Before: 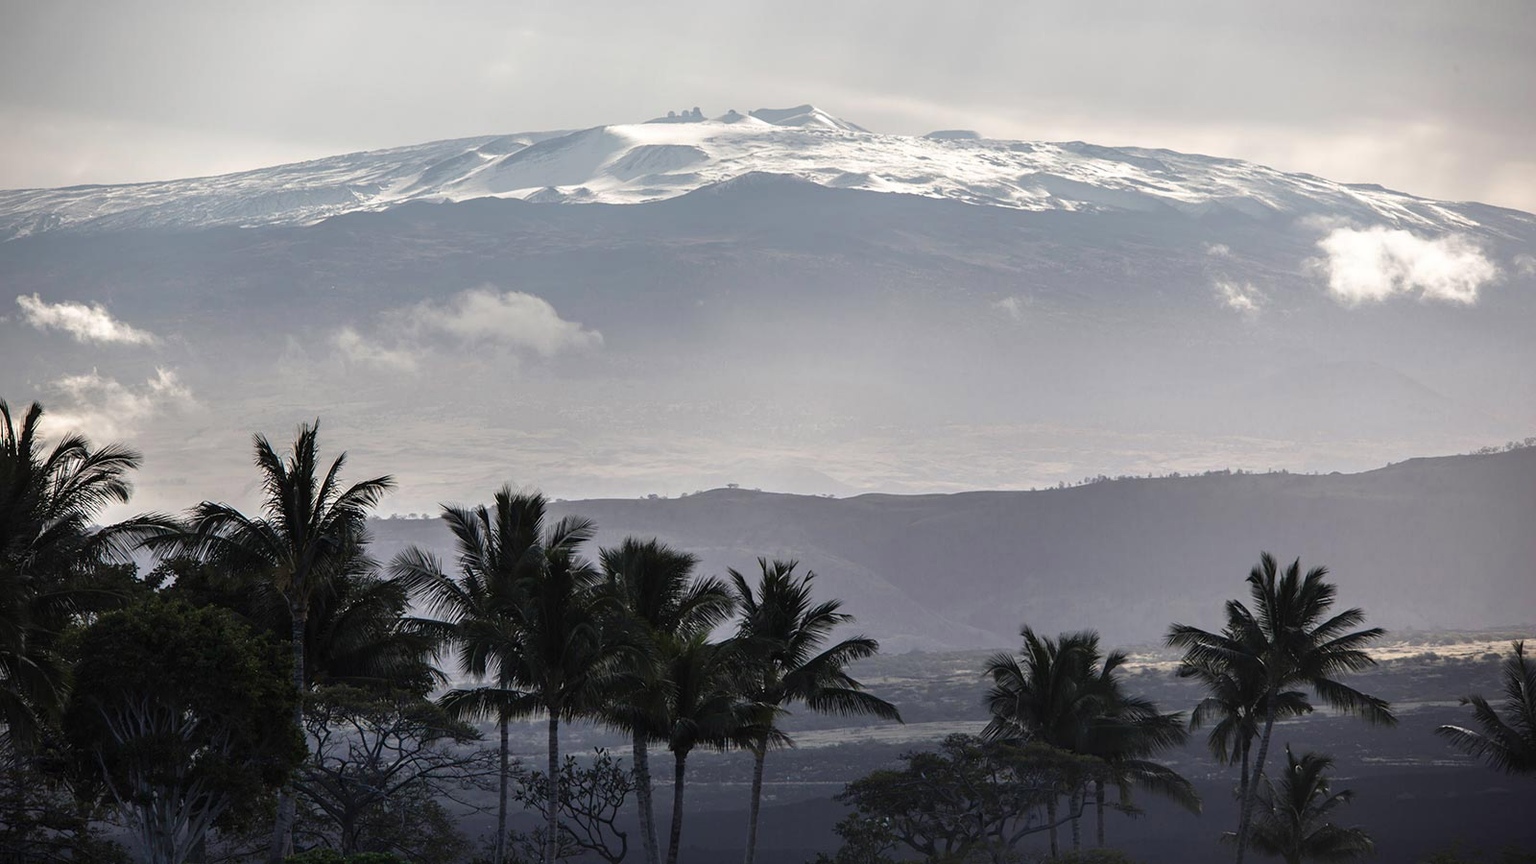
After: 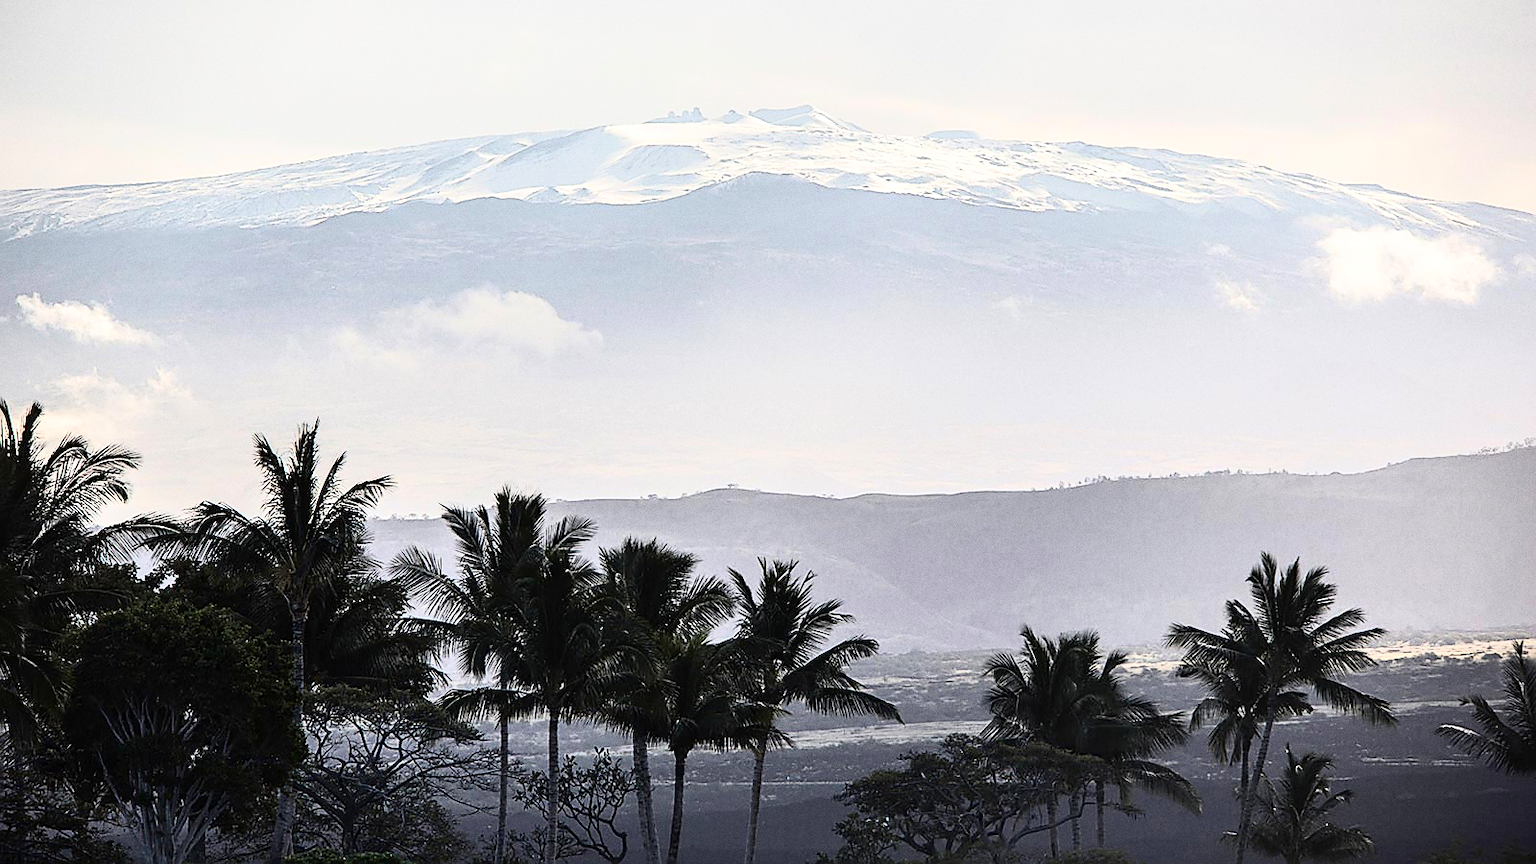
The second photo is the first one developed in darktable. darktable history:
grain: coarseness 0.09 ISO
sharpen: radius 1.4, amount 1.25, threshold 0.7
white balance: emerald 1
tone curve: curves: ch0 [(0, 0) (0.003, 0.003) (0.011, 0.012) (0.025, 0.028) (0.044, 0.049) (0.069, 0.091) (0.1, 0.144) (0.136, 0.21) (0.177, 0.277) (0.224, 0.352) (0.277, 0.433) (0.335, 0.523) (0.399, 0.613) (0.468, 0.702) (0.543, 0.79) (0.623, 0.867) (0.709, 0.916) (0.801, 0.946) (0.898, 0.972) (1, 1)], color space Lab, independent channels, preserve colors none
contrast brightness saturation: contrast 0.15, brightness -0.01, saturation 0.1
